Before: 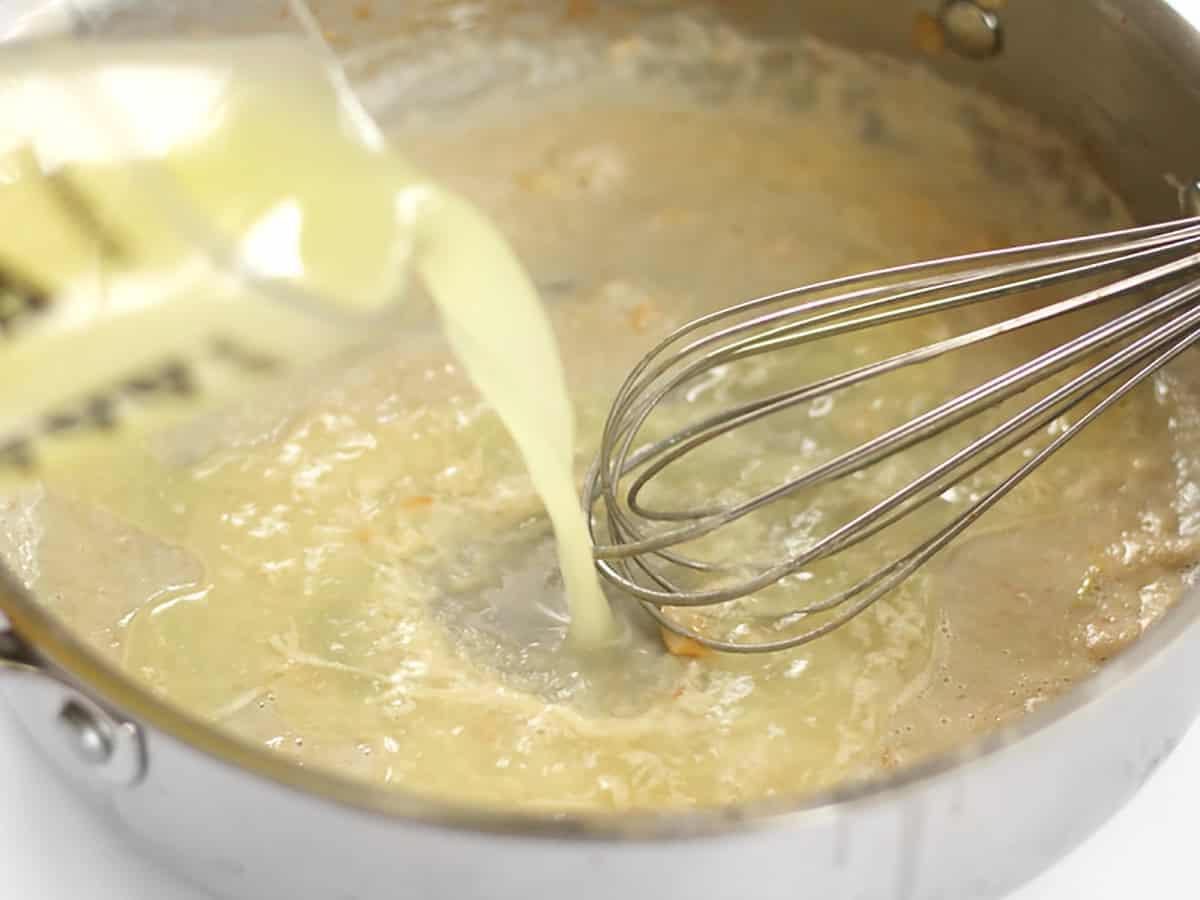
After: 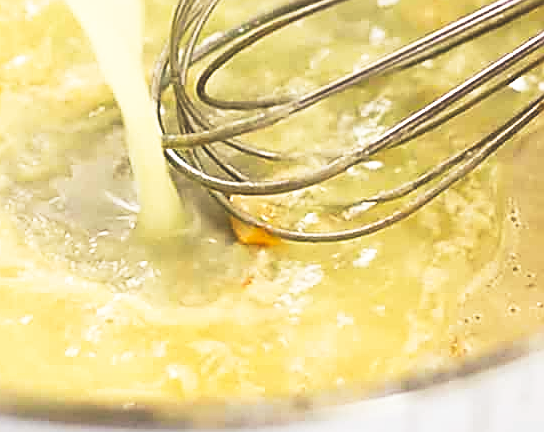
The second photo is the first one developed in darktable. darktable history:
color balance rgb: shadows lift › chroma 3.152%, shadows lift › hue 278.39°, perceptual saturation grading › global saturation 10.613%, global vibrance 9.397%
sharpen: amount 0.895
crop: left 35.979%, top 45.718%, right 18.208%, bottom 5.987%
tone curve: curves: ch0 [(0, 0) (0.003, 0.142) (0.011, 0.142) (0.025, 0.147) (0.044, 0.147) (0.069, 0.152) (0.1, 0.16) (0.136, 0.172) (0.177, 0.193) (0.224, 0.221) (0.277, 0.264) (0.335, 0.322) (0.399, 0.399) (0.468, 0.49) (0.543, 0.593) (0.623, 0.723) (0.709, 0.841) (0.801, 0.925) (0.898, 0.976) (1, 1)], preserve colors none
